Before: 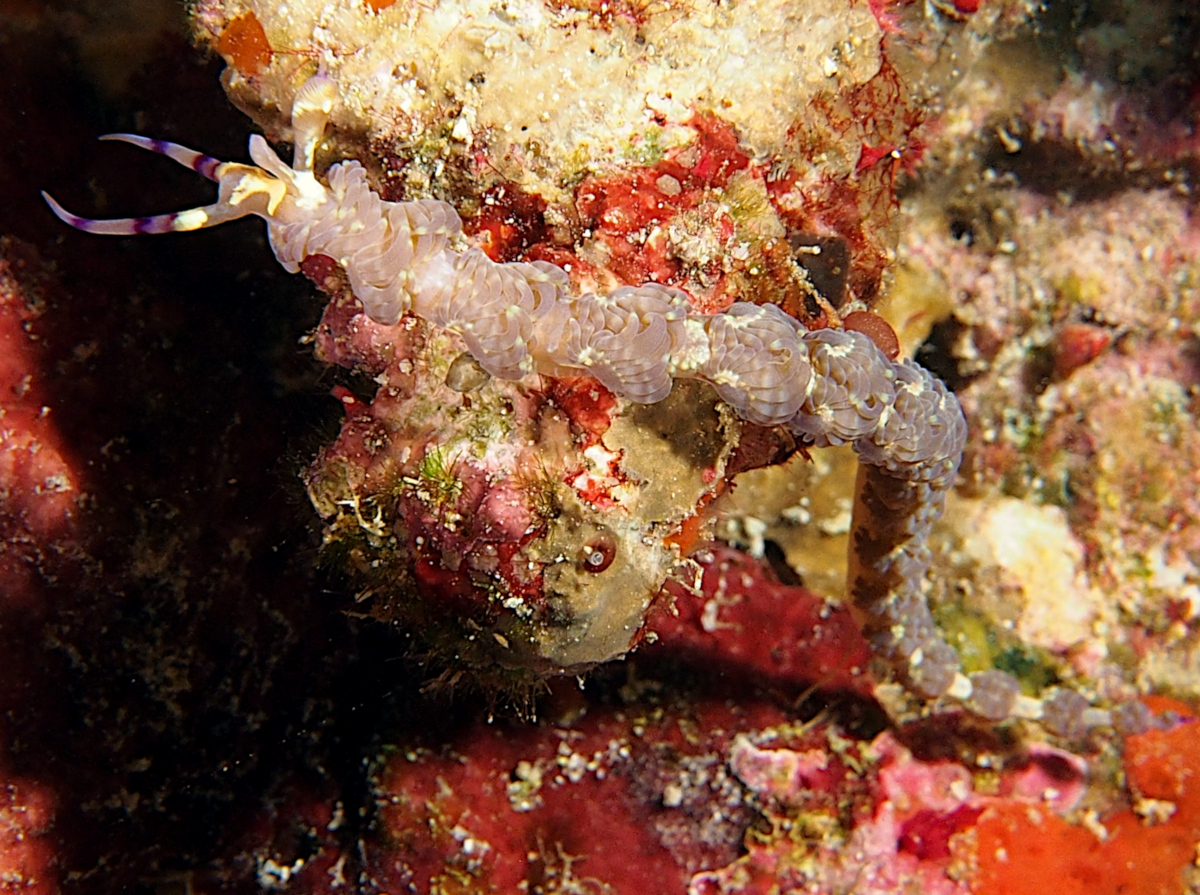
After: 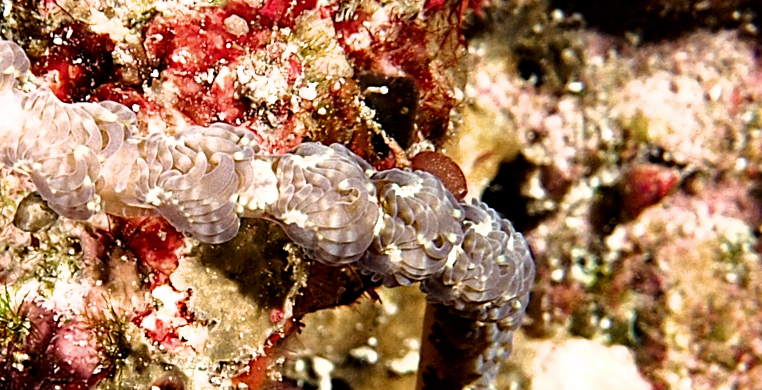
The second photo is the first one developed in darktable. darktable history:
contrast brightness saturation: contrast 0.068, brightness -0.13, saturation 0.052
crop: left 36.06%, top 17.904%, right 0.427%, bottom 38.418%
filmic rgb: black relative exposure -8.24 EV, white relative exposure 2.22 EV, hardness 7.07, latitude 86.27%, contrast 1.709, highlights saturation mix -3.85%, shadows ↔ highlights balance -2.32%
